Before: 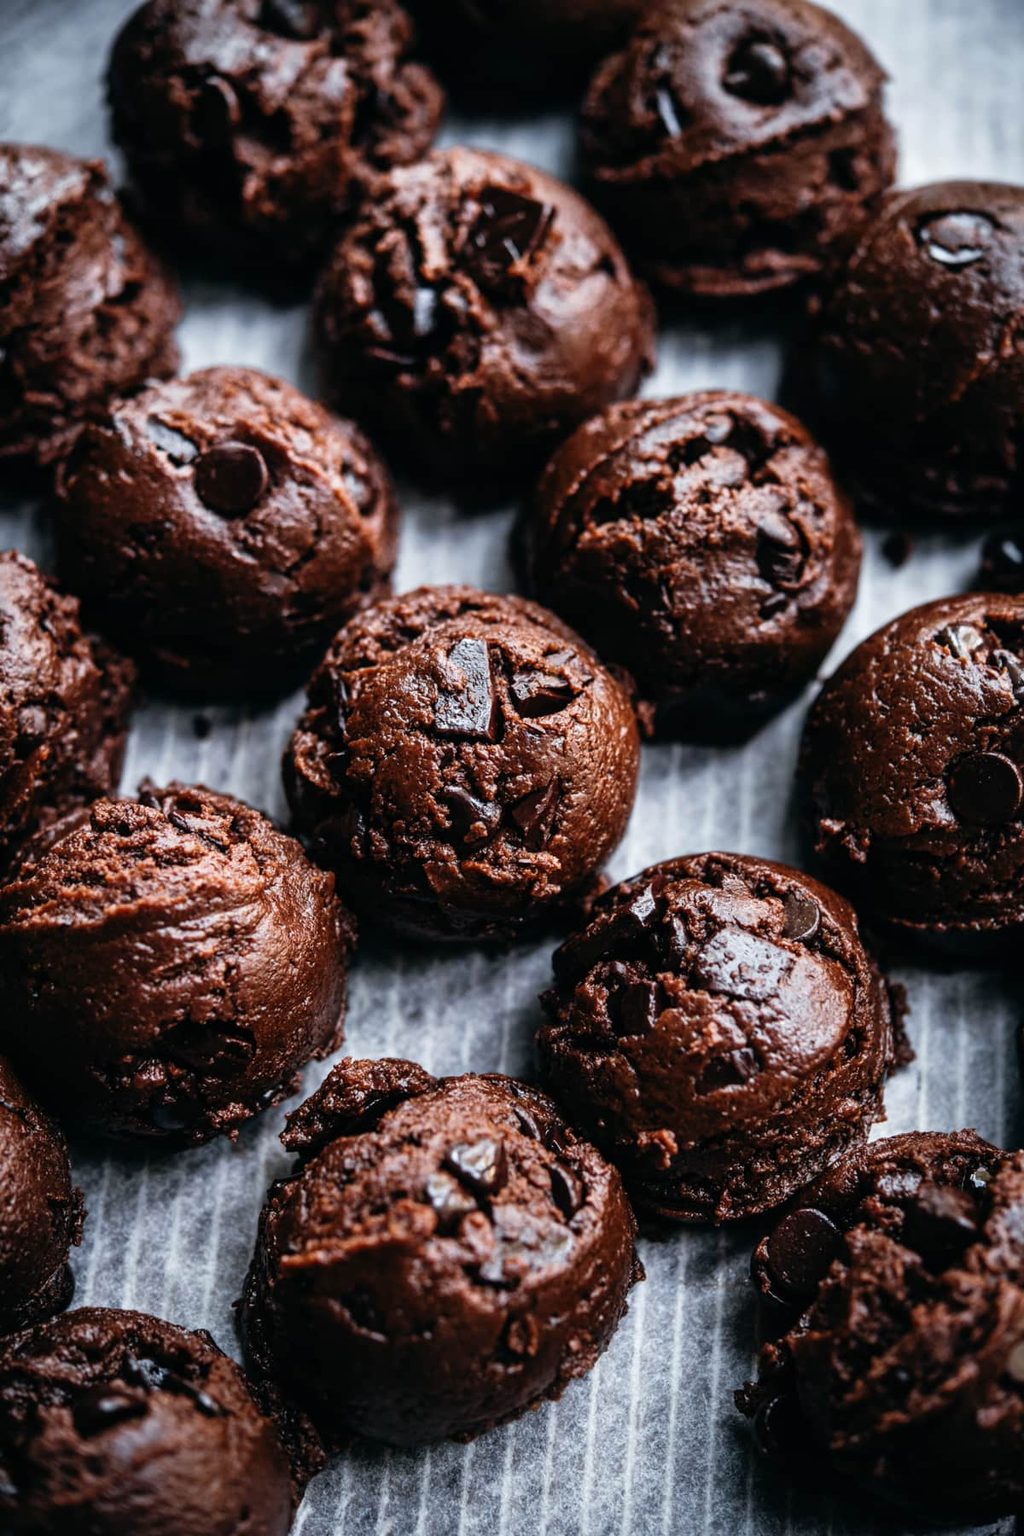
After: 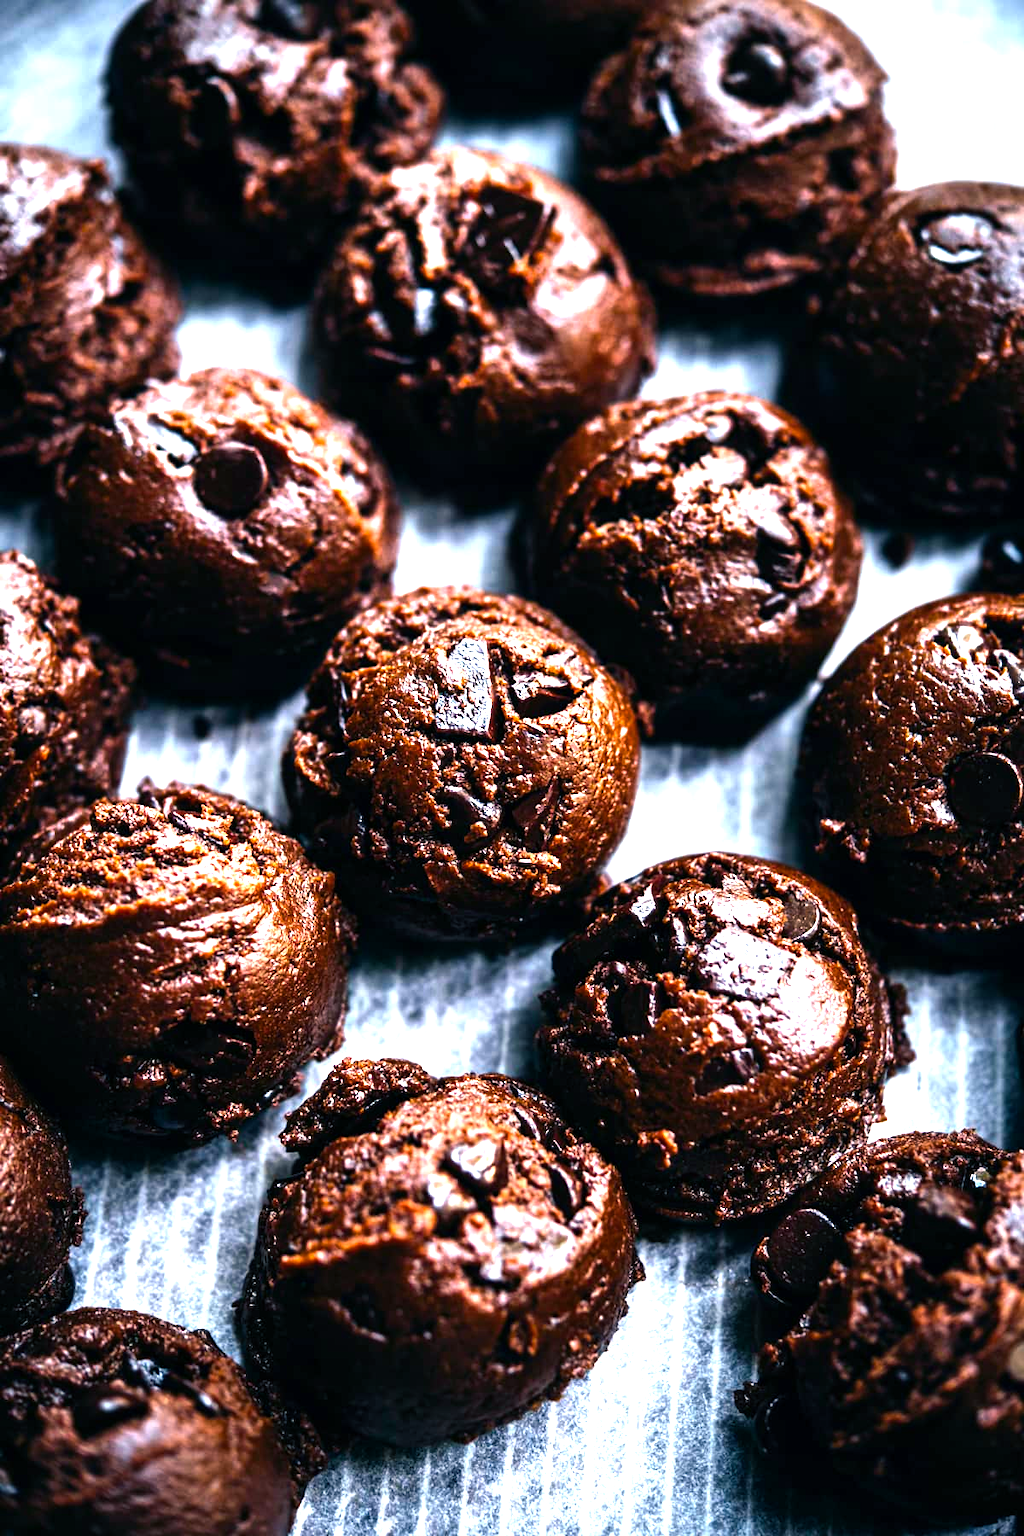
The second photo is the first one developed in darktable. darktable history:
exposure: exposure 0.671 EV, compensate highlight preservation false
color balance rgb: shadows lift › chroma 7.395%, shadows lift › hue 246.49°, perceptual saturation grading › global saturation 25.729%, perceptual brilliance grading › global brilliance -5.214%, perceptual brilliance grading › highlights 24.467%, perceptual brilliance grading › mid-tones 7.322%, perceptual brilliance grading › shadows -4.937%, global vibrance 35.266%, contrast 9.79%
